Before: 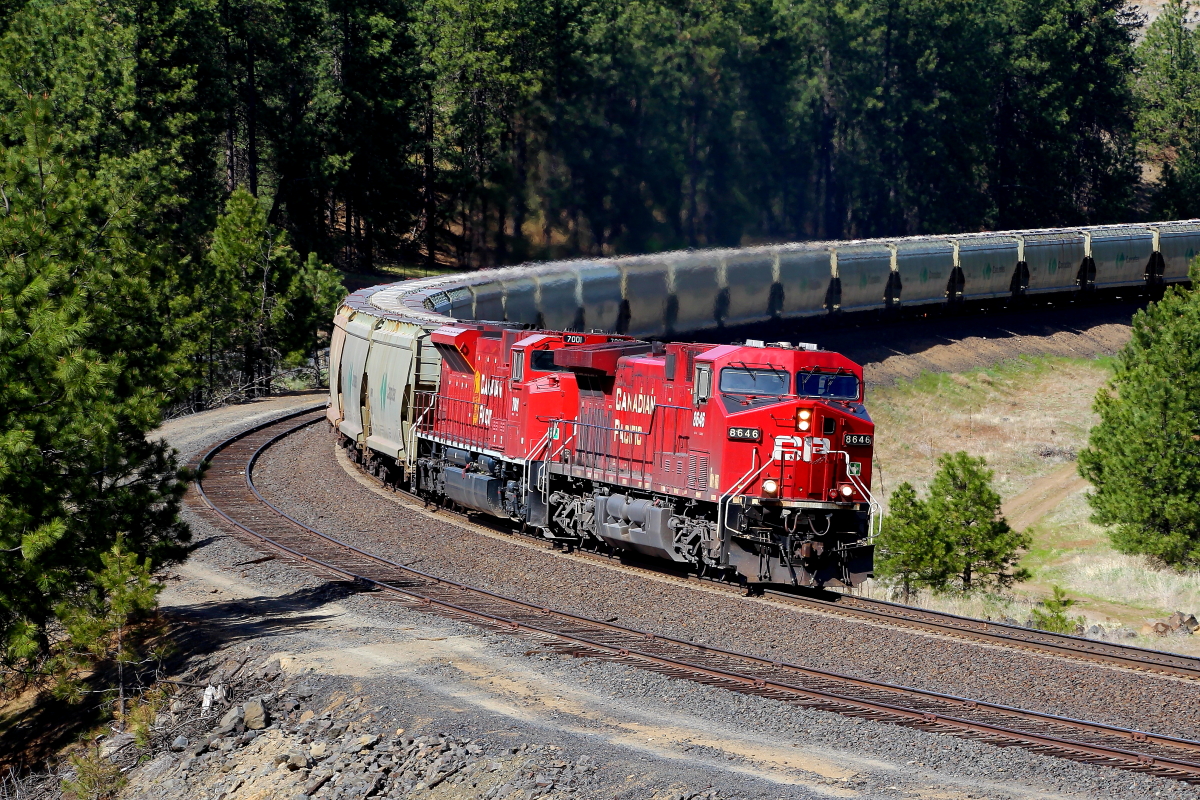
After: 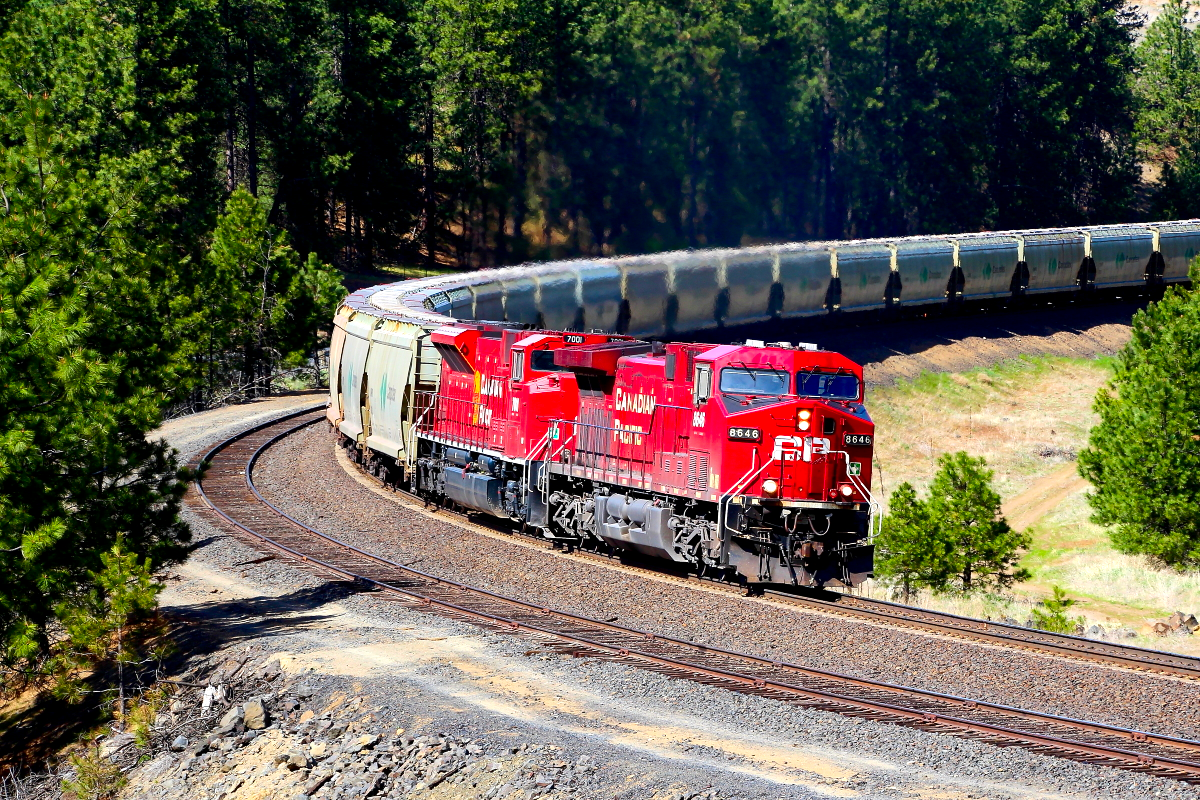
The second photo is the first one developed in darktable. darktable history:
exposure: black level correction 0.001, exposure 0.5 EV, compensate exposure bias true, compensate highlight preservation false
contrast brightness saturation: contrast 0.16, saturation 0.32
